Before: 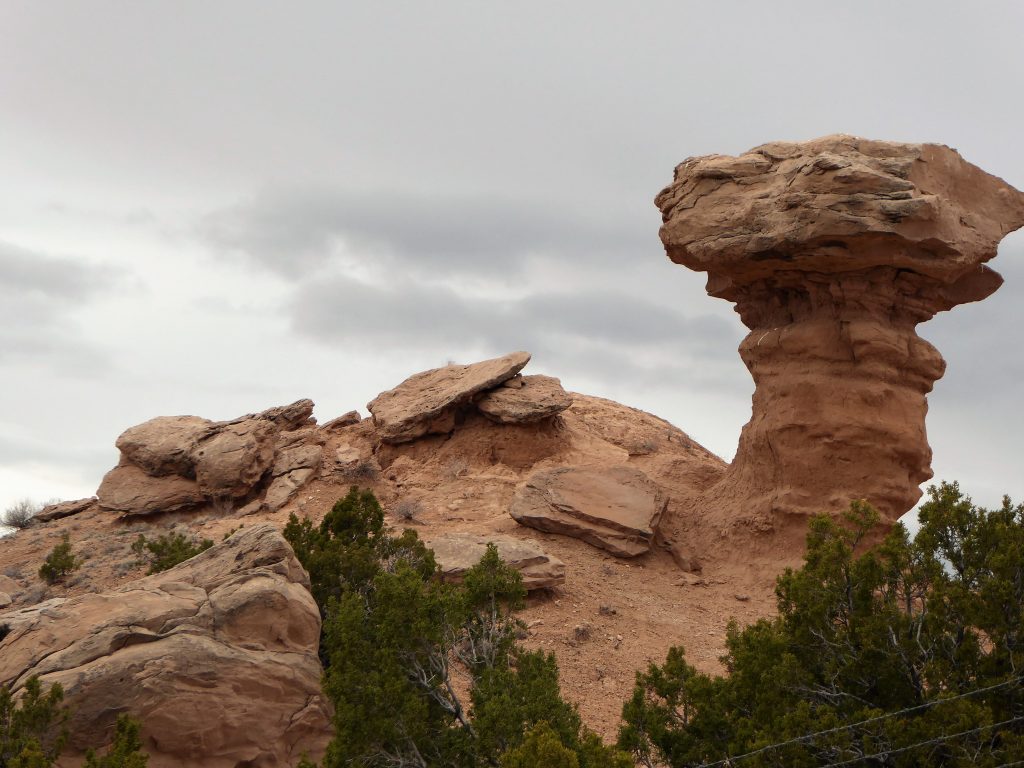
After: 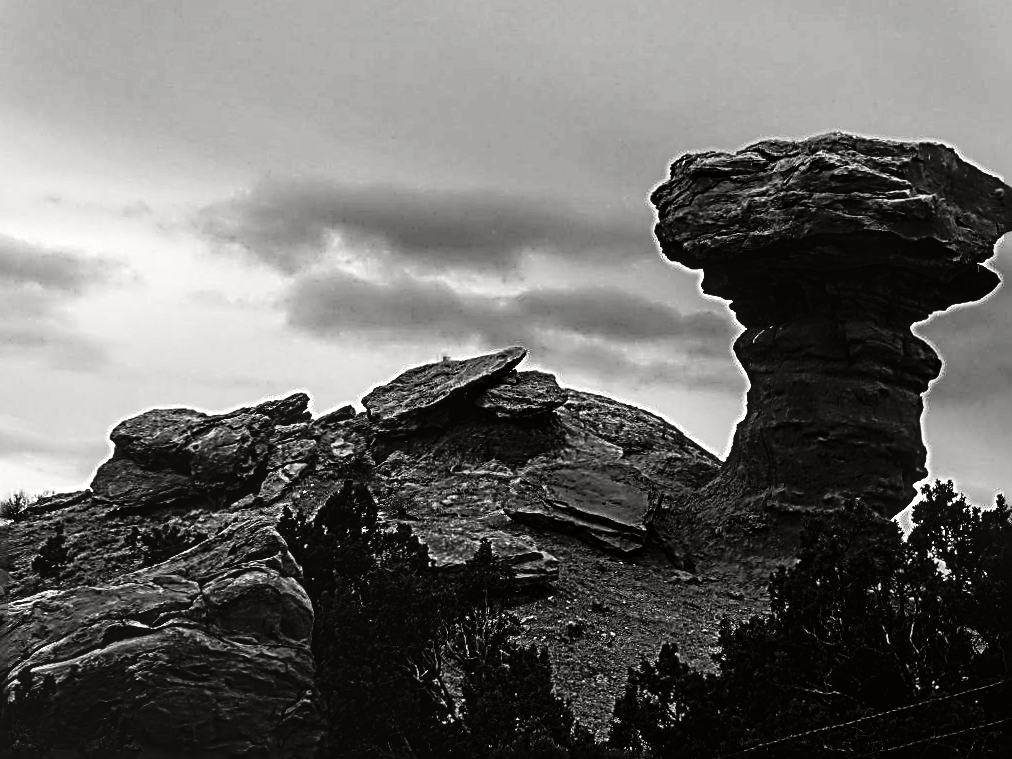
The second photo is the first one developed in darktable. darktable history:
color correction: highlights b* 0.029, saturation 0.832
crop and rotate: angle -0.472°
haze removal: compatibility mode true, adaptive false
sharpen: radius 3.175, amount 1.74
local contrast: on, module defaults
contrast brightness saturation: contrast 0.02, brightness -0.997, saturation -0.983
exposure: exposure 0.177 EV, compensate exposure bias true, compensate highlight preservation false
tone curve: curves: ch0 [(0, 0.005) (0.103, 0.097) (0.18, 0.22) (0.4, 0.485) (0.5, 0.612) (0.668, 0.787) (0.823, 0.894) (1, 0.971)]; ch1 [(0, 0) (0.172, 0.123) (0.324, 0.253) (0.396, 0.388) (0.478, 0.461) (0.499, 0.498) (0.522, 0.528) (0.618, 0.649) (0.753, 0.821) (1, 1)]; ch2 [(0, 0) (0.411, 0.424) (0.496, 0.501) (0.515, 0.514) (0.555, 0.585) (0.641, 0.69) (1, 1)], color space Lab, independent channels
